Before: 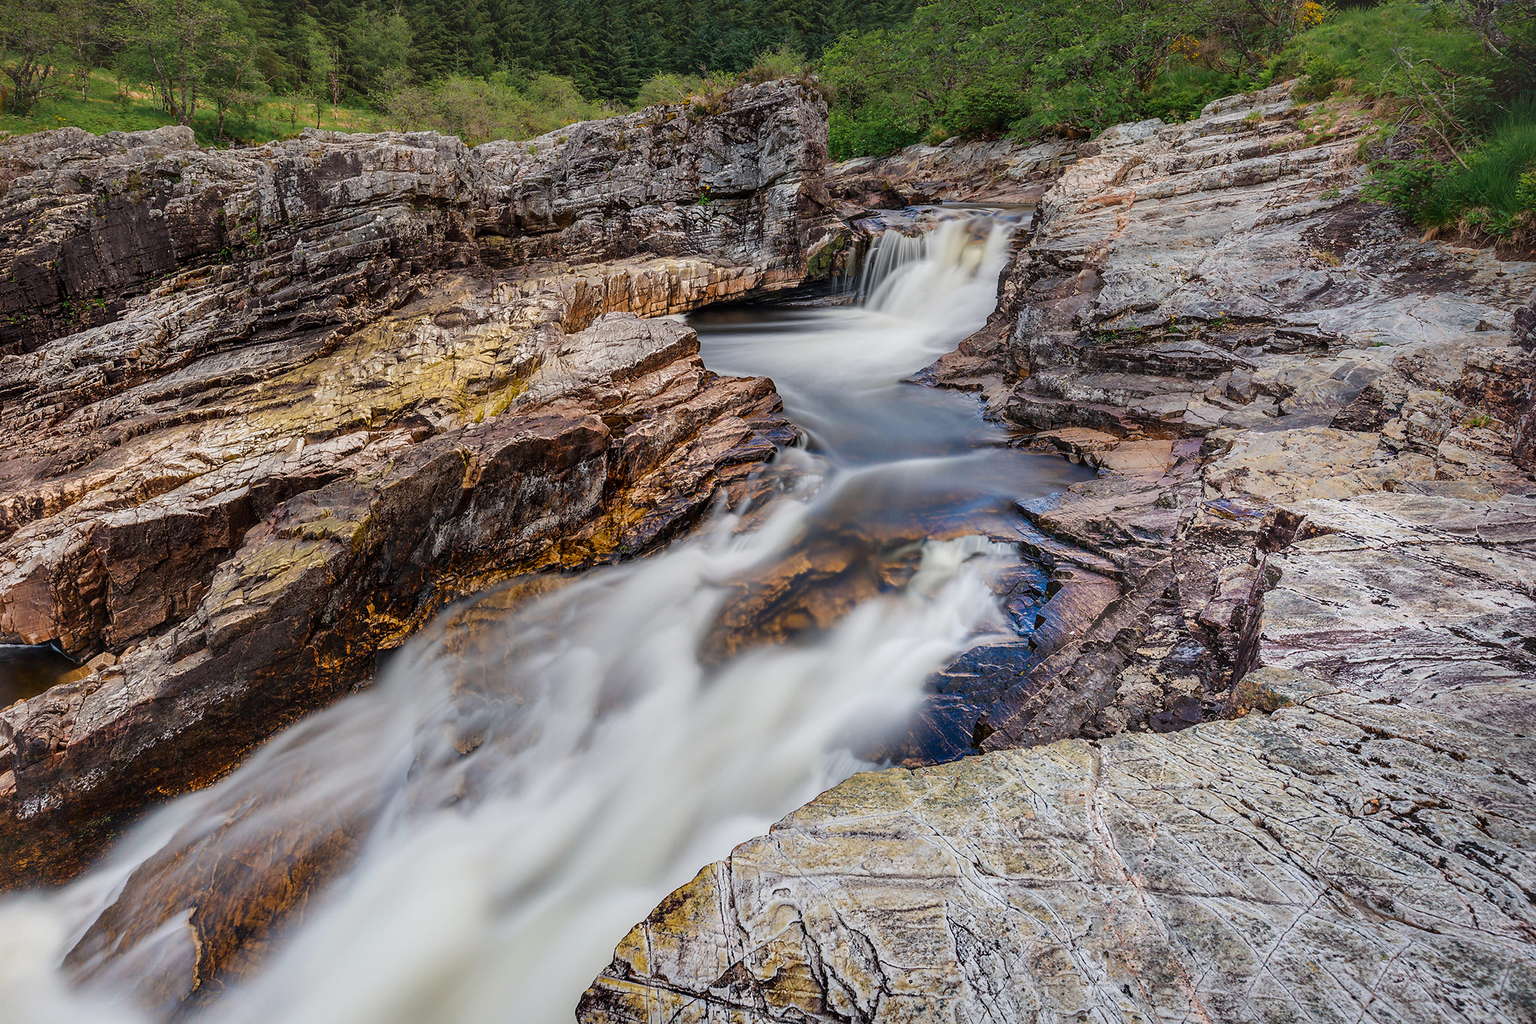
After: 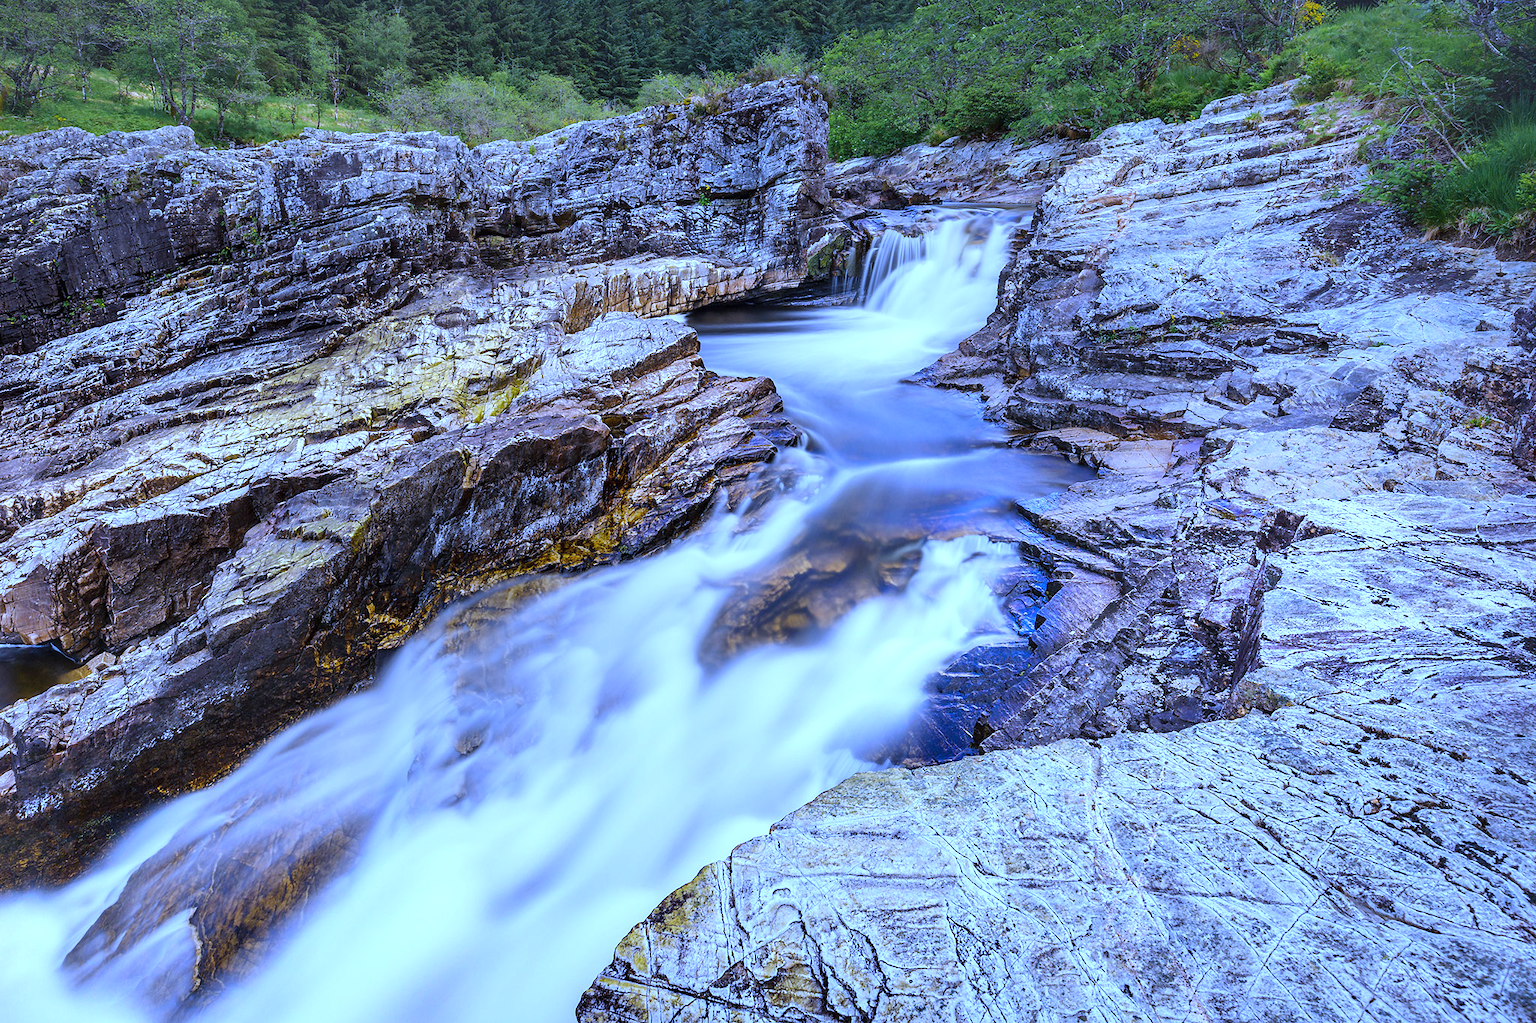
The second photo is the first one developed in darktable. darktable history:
exposure: black level correction 0, exposure 0.6 EV, compensate exposure bias true, compensate highlight preservation false
white balance: red 0.766, blue 1.537
